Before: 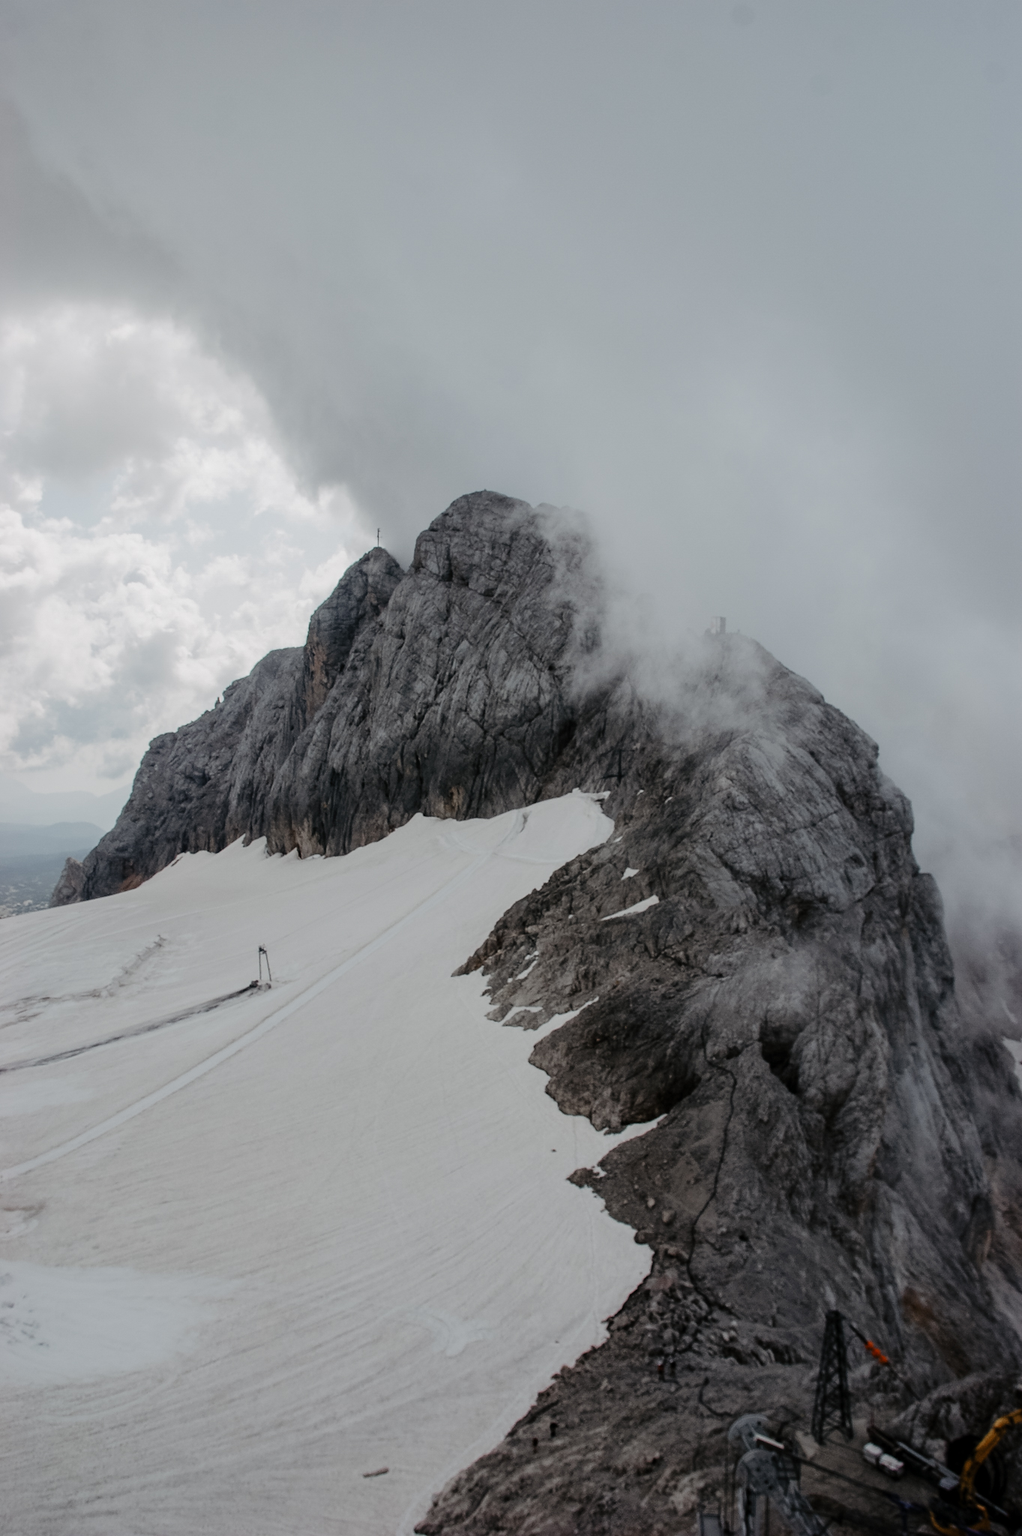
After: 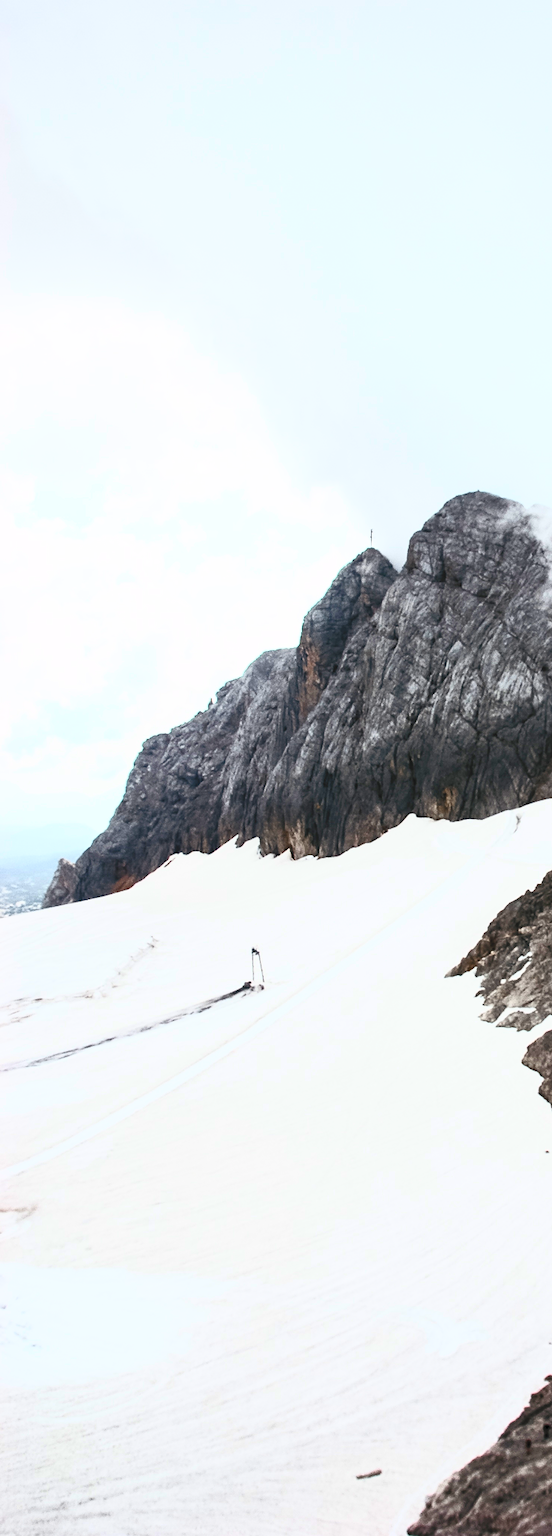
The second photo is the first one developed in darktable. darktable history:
crop: left 0.78%, right 45.159%, bottom 0.092%
contrast brightness saturation: contrast 0.986, brightness 0.995, saturation 1
